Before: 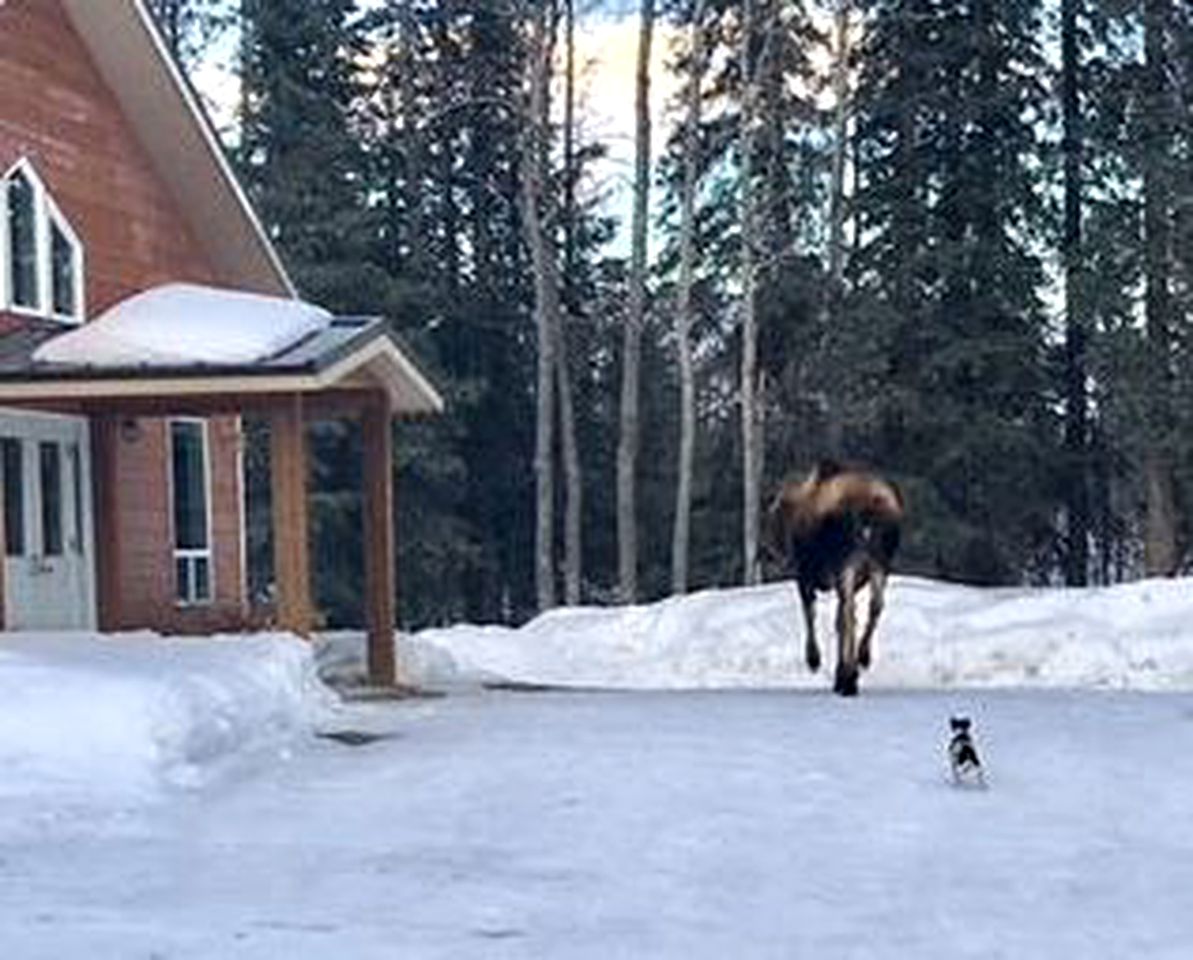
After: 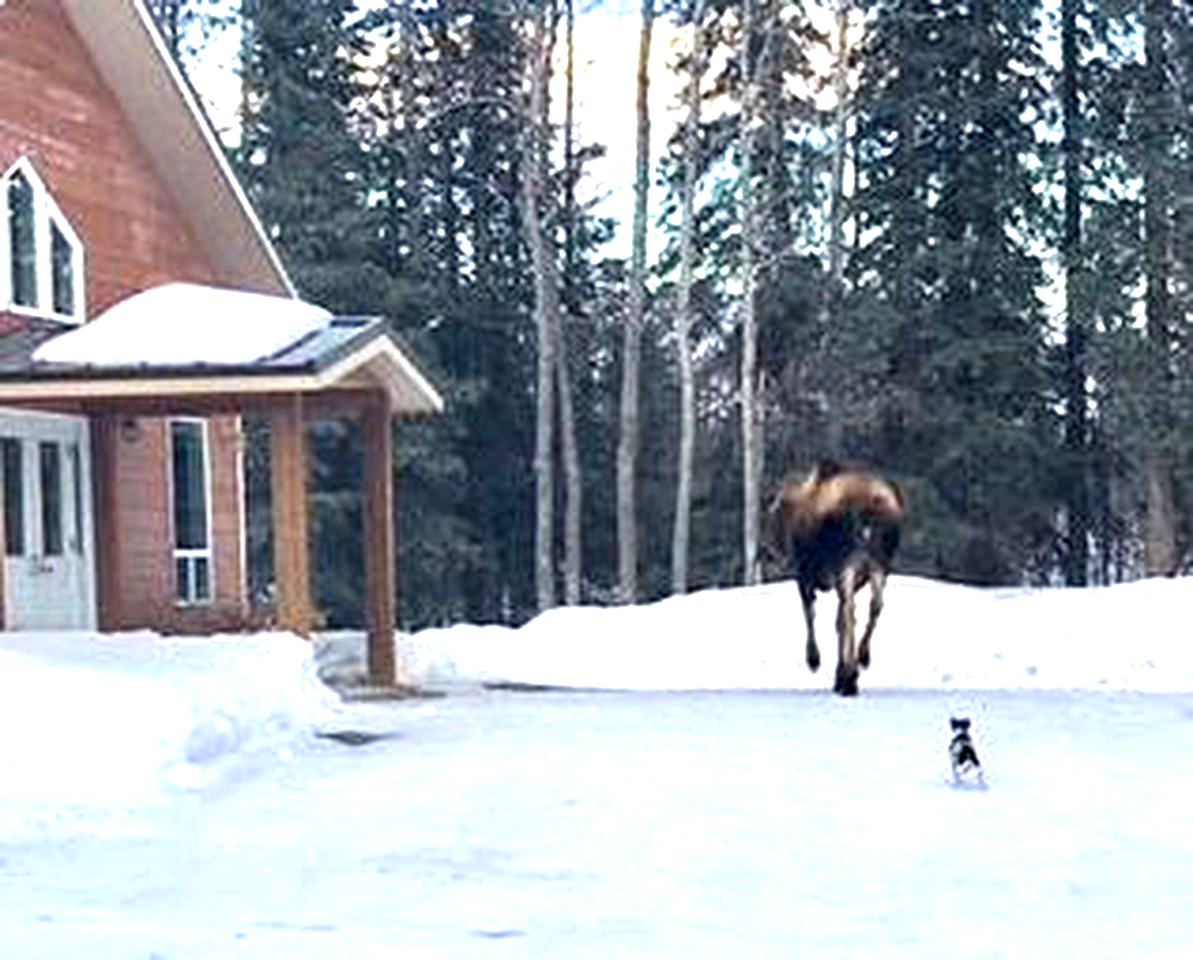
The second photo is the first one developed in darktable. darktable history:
exposure: exposure 0.918 EV, compensate highlight preservation false
